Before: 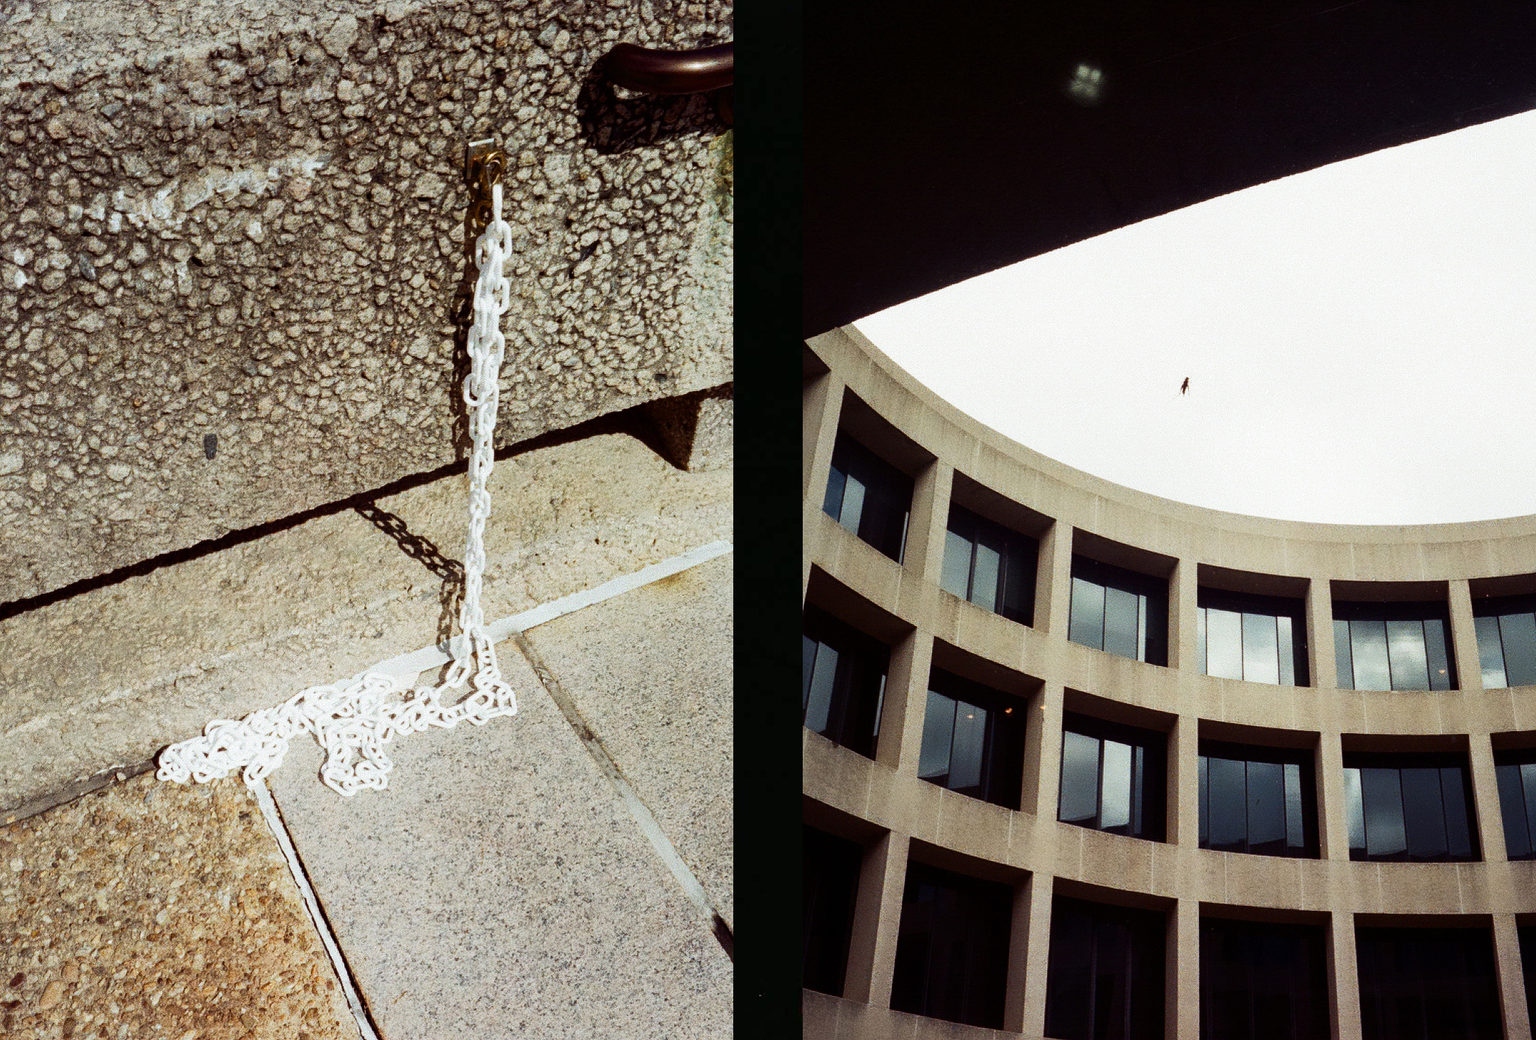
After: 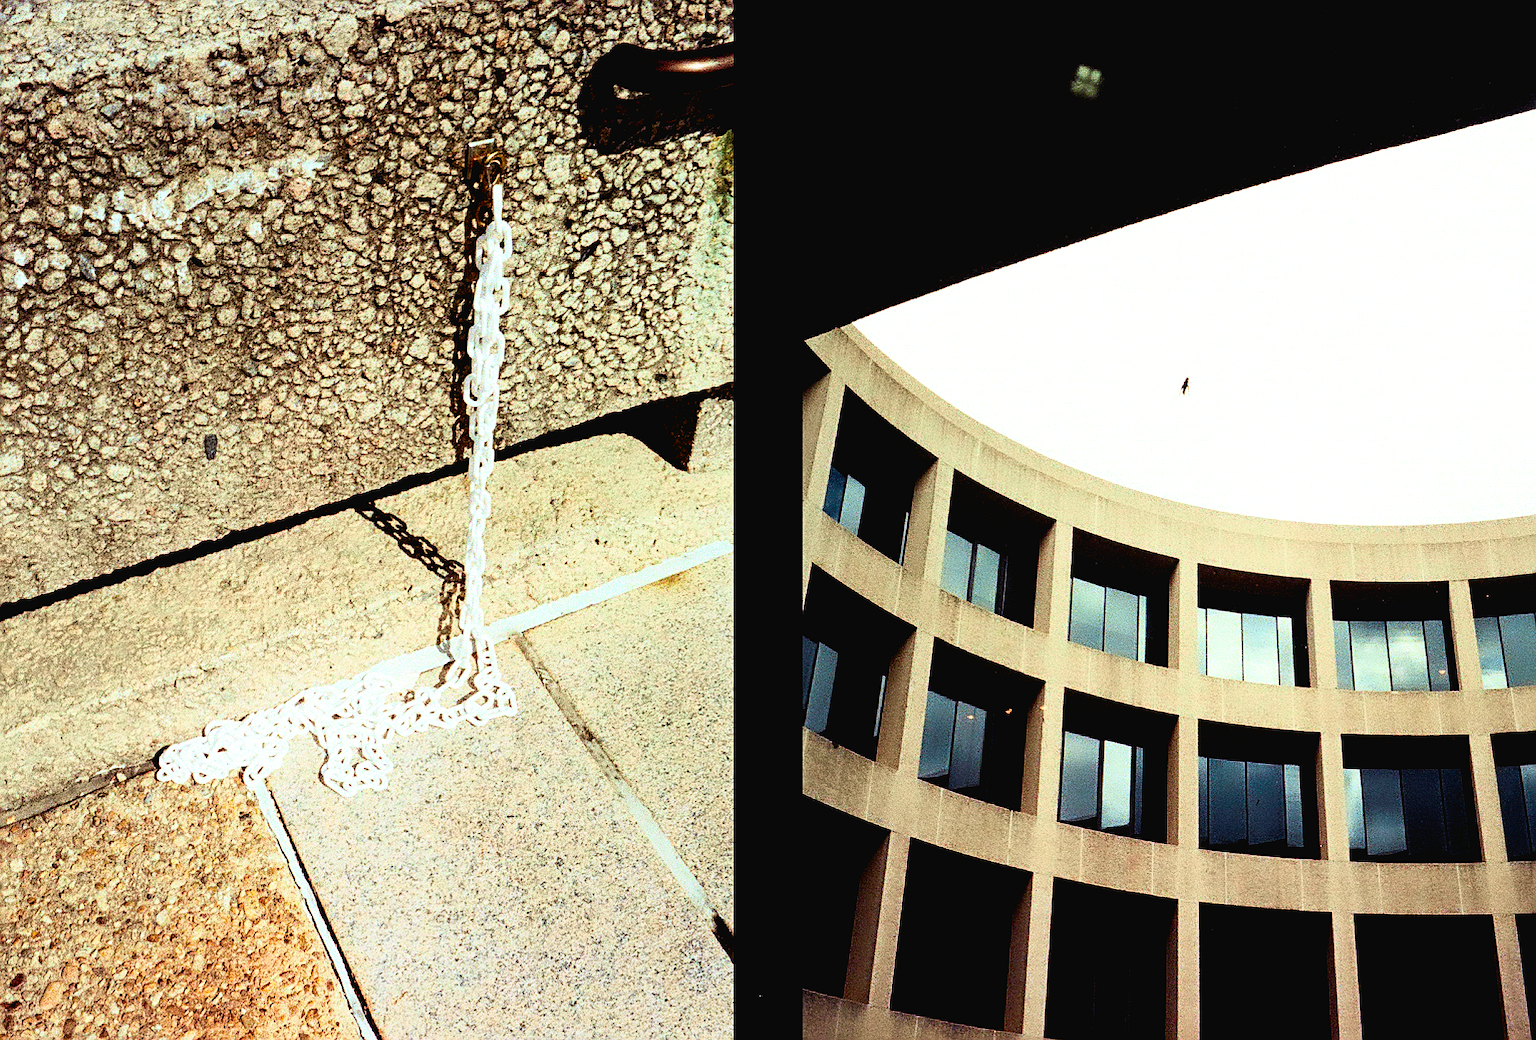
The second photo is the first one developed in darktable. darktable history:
white balance: emerald 1
tone curve: curves: ch0 [(0, 0.024) (0.049, 0.038) (0.176, 0.162) (0.311, 0.337) (0.416, 0.471) (0.565, 0.658) (0.817, 0.911) (1, 1)]; ch1 [(0, 0) (0.351, 0.347) (0.446, 0.42) (0.481, 0.463) (0.504, 0.504) (0.522, 0.521) (0.546, 0.563) (0.622, 0.664) (0.728, 0.786) (1, 1)]; ch2 [(0, 0) (0.327, 0.324) (0.427, 0.413) (0.458, 0.444) (0.502, 0.504) (0.526, 0.539) (0.547, 0.581) (0.601, 0.61) (0.76, 0.765) (1, 1)], color space Lab, independent channels, preserve colors none
rgb levels: levels [[0.01, 0.419, 0.839], [0, 0.5, 1], [0, 0.5, 1]]
color balance rgb: perceptual saturation grading › global saturation 25%, global vibrance 20%
sharpen: on, module defaults
